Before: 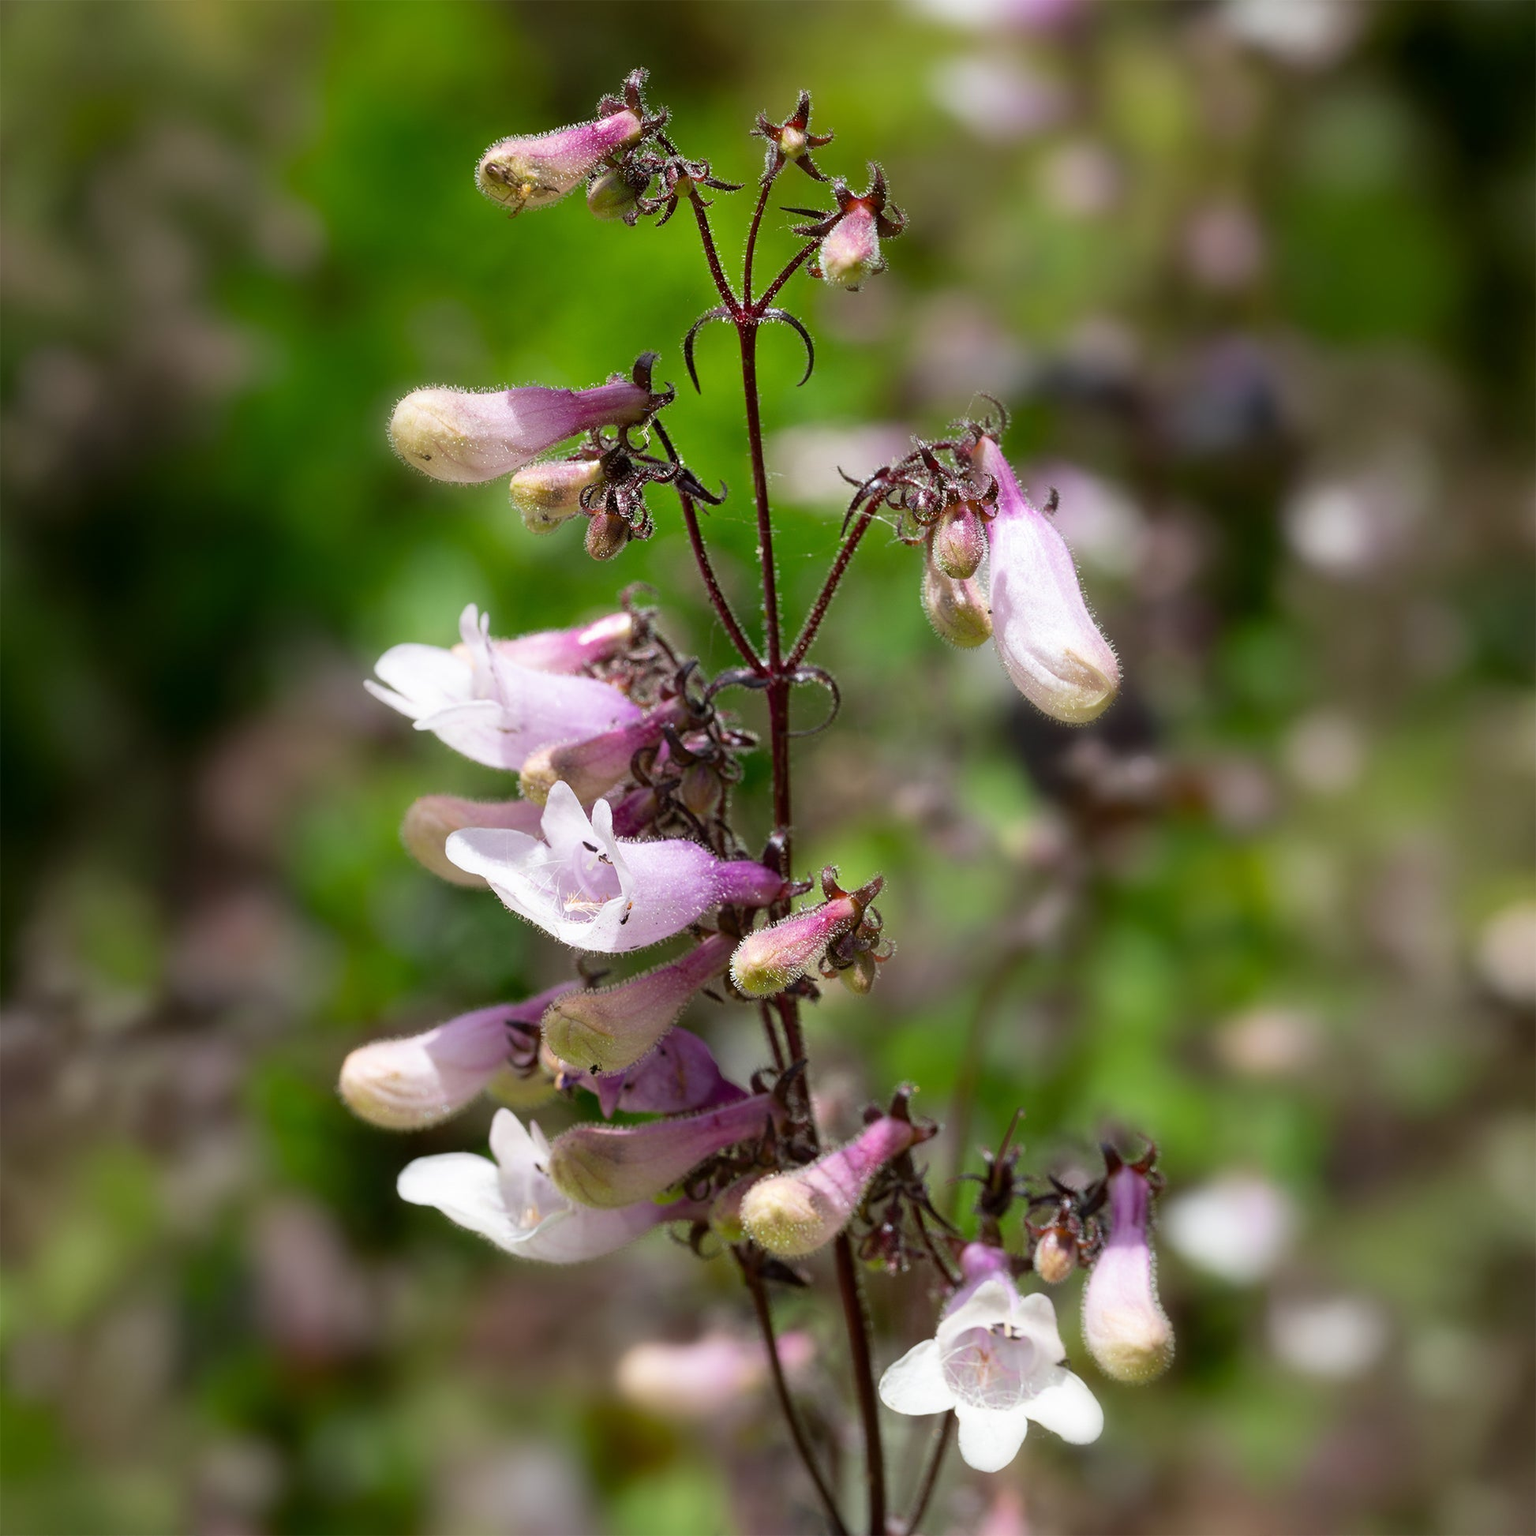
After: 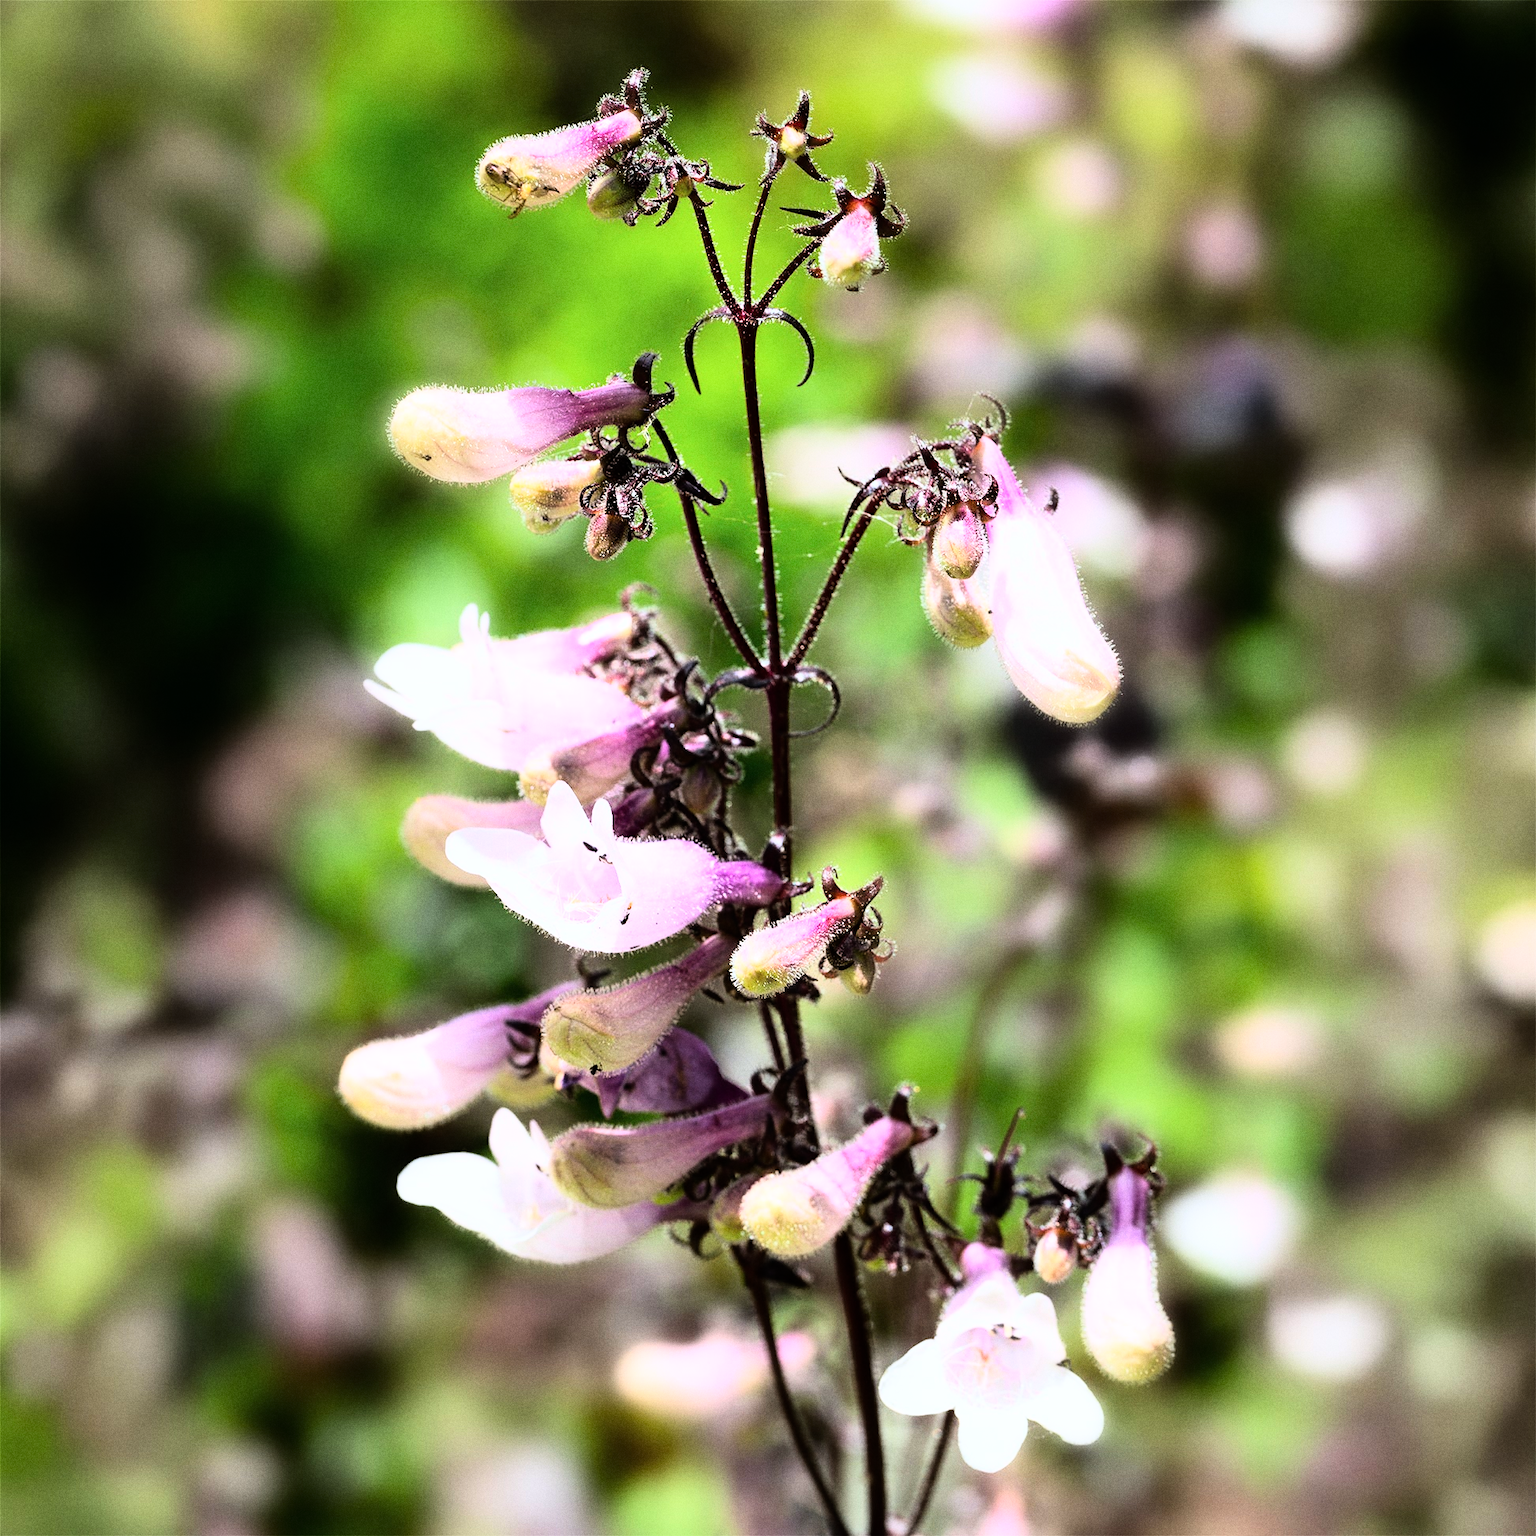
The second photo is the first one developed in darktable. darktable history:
rgb curve: curves: ch0 [(0, 0) (0.21, 0.15) (0.24, 0.21) (0.5, 0.75) (0.75, 0.96) (0.89, 0.99) (1, 1)]; ch1 [(0, 0.02) (0.21, 0.13) (0.25, 0.2) (0.5, 0.67) (0.75, 0.9) (0.89, 0.97) (1, 1)]; ch2 [(0, 0.02) (0.21, 0.13) (0.25, 0.2) (0.5, 0.67) (0.75, 0.9) (0.89, 0.97) (1, 1)], compensate middle gray true
color correction: highlights a* -0.137, highlights b* -5.91, shadows a* -0.137, shadows b* -0.137
grain: coarseness 0.09 ISO
